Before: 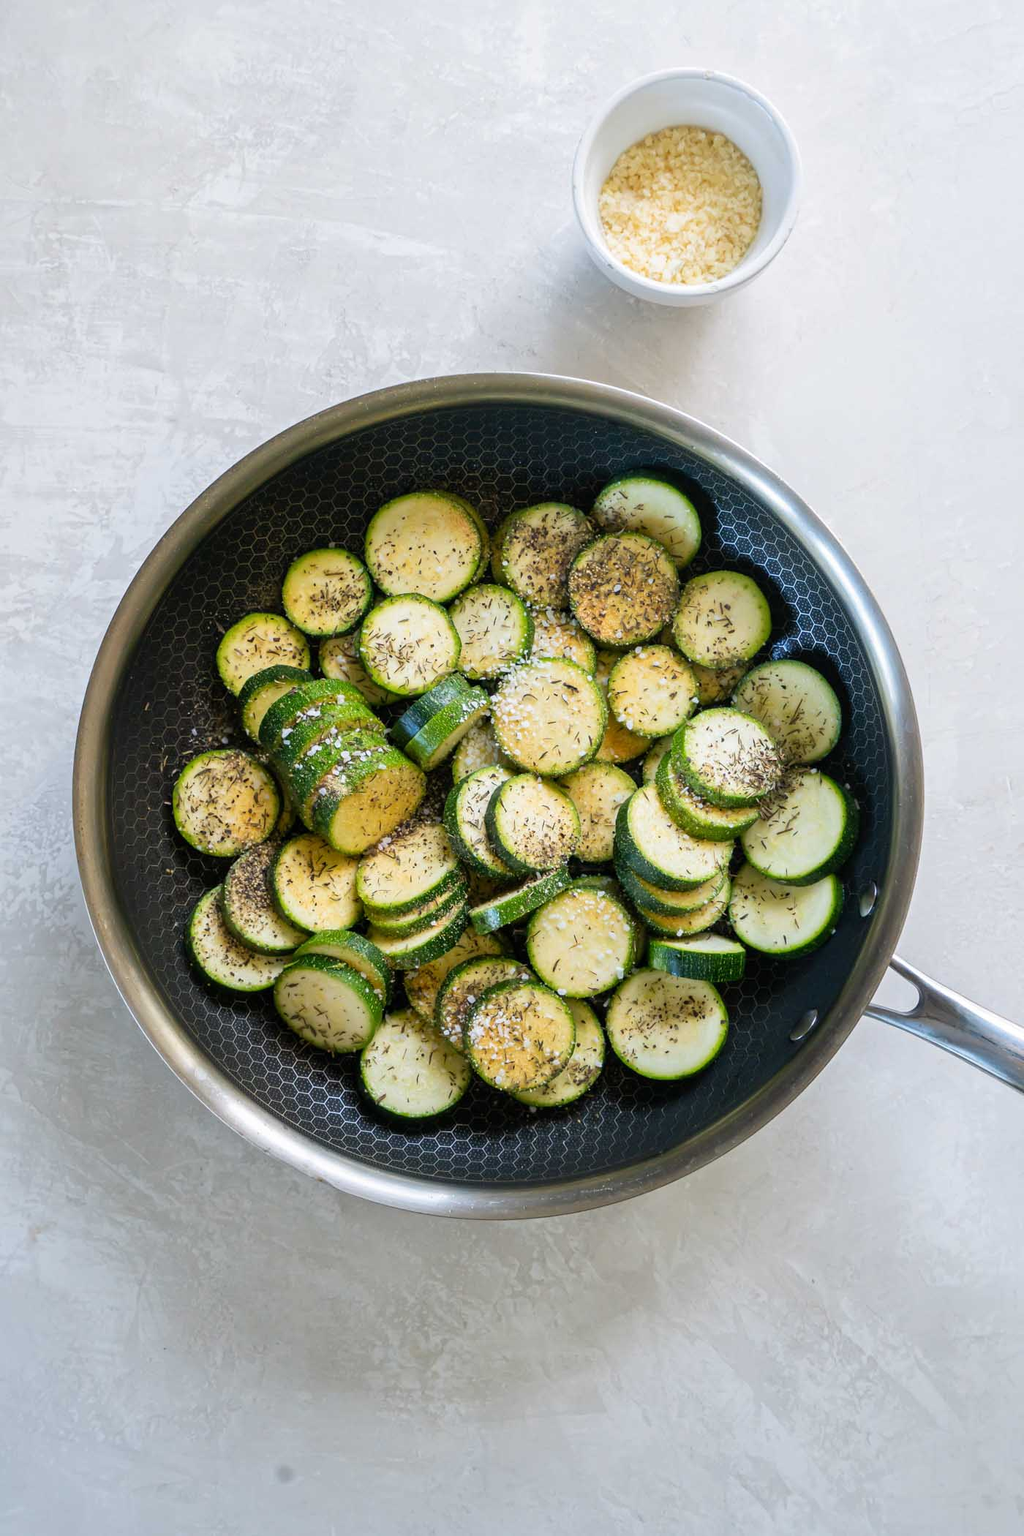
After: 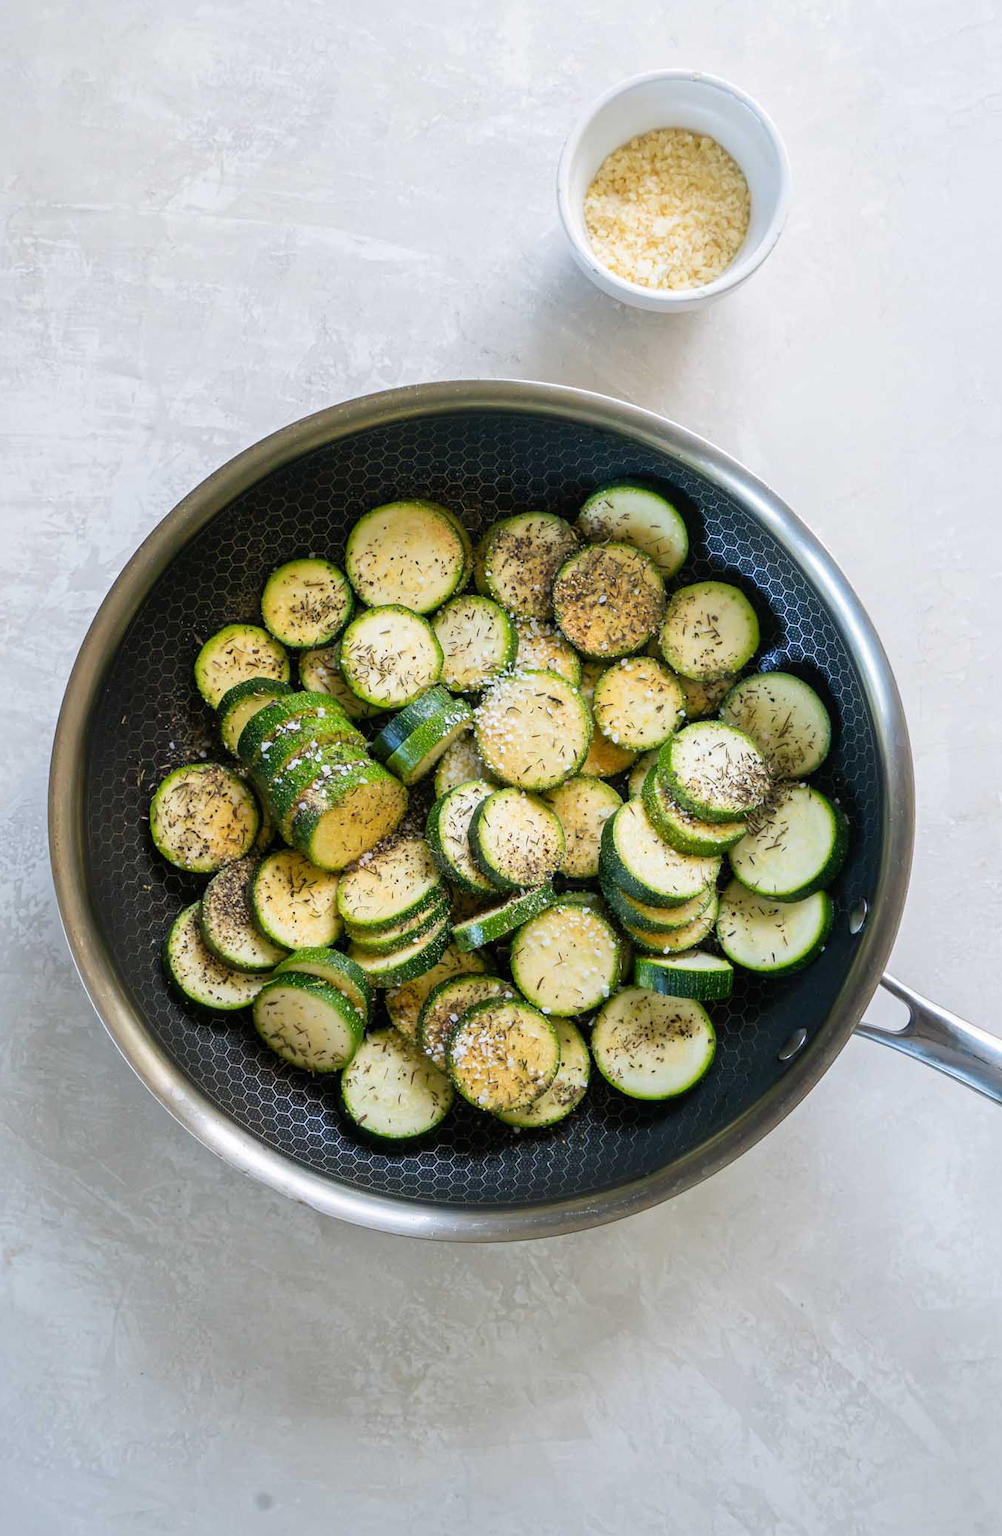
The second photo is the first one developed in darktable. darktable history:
crop and rotate: left 2.521%, right 1.314%, bottom 1.786%
